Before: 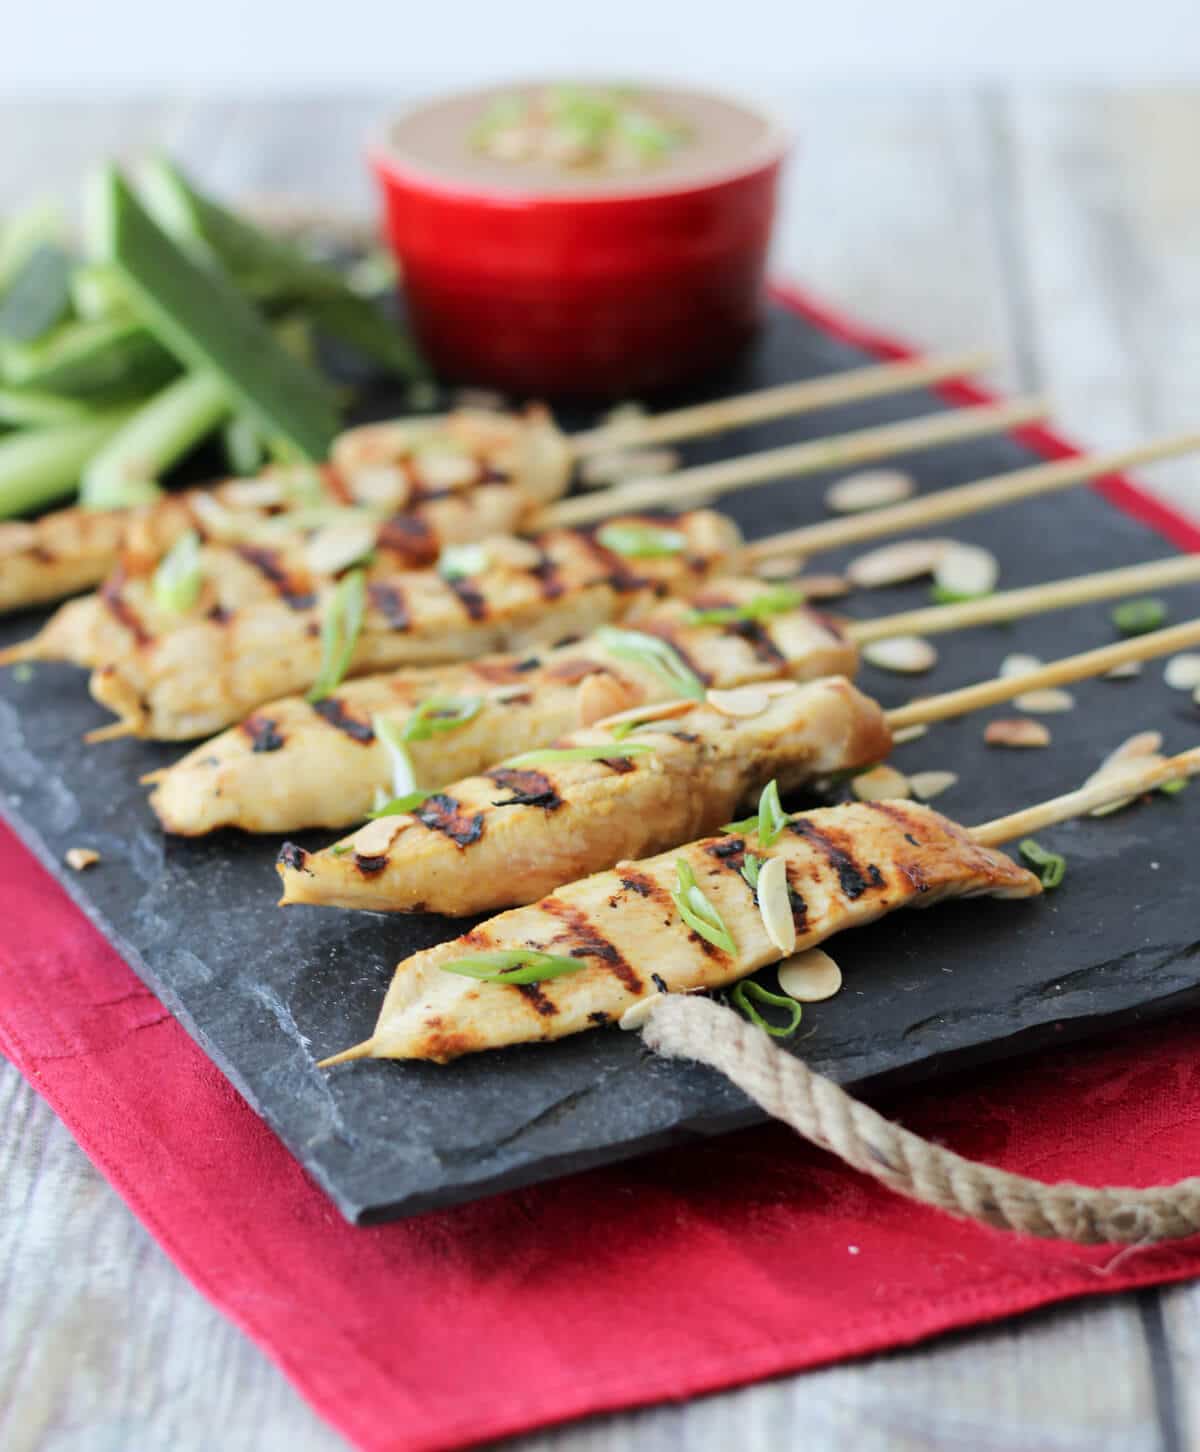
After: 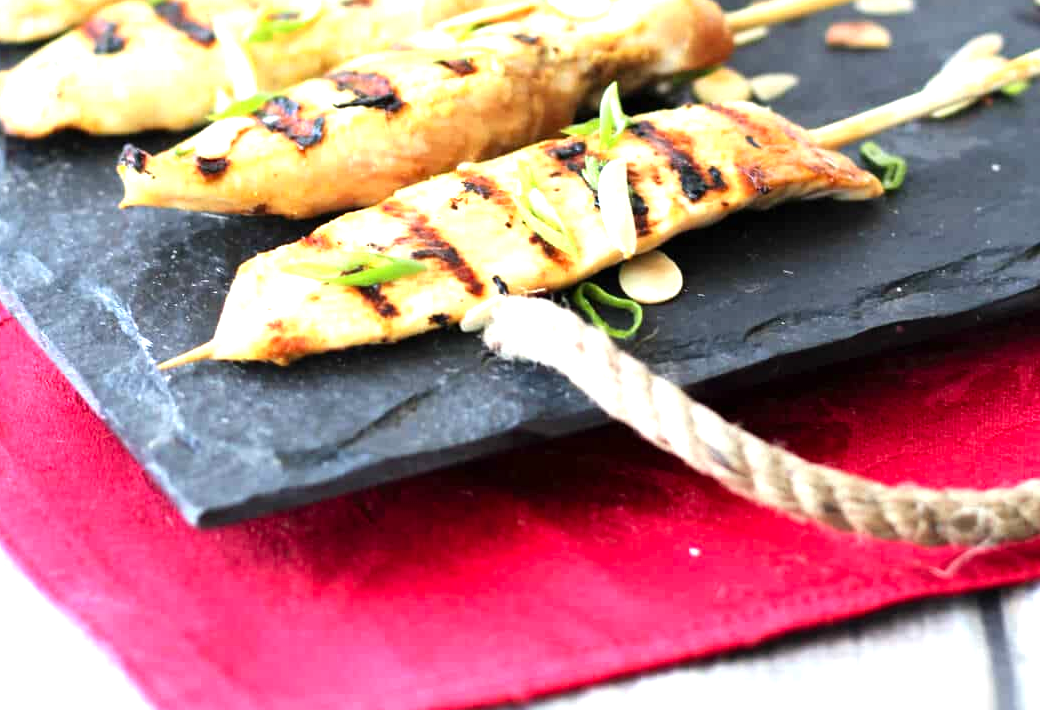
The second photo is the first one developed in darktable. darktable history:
tone equalizer: on, module defaults
levels: levels [0, 0.352, 0.703]
crop and rotate: left 13.306%, top 48.129%, bottom 2.928%
